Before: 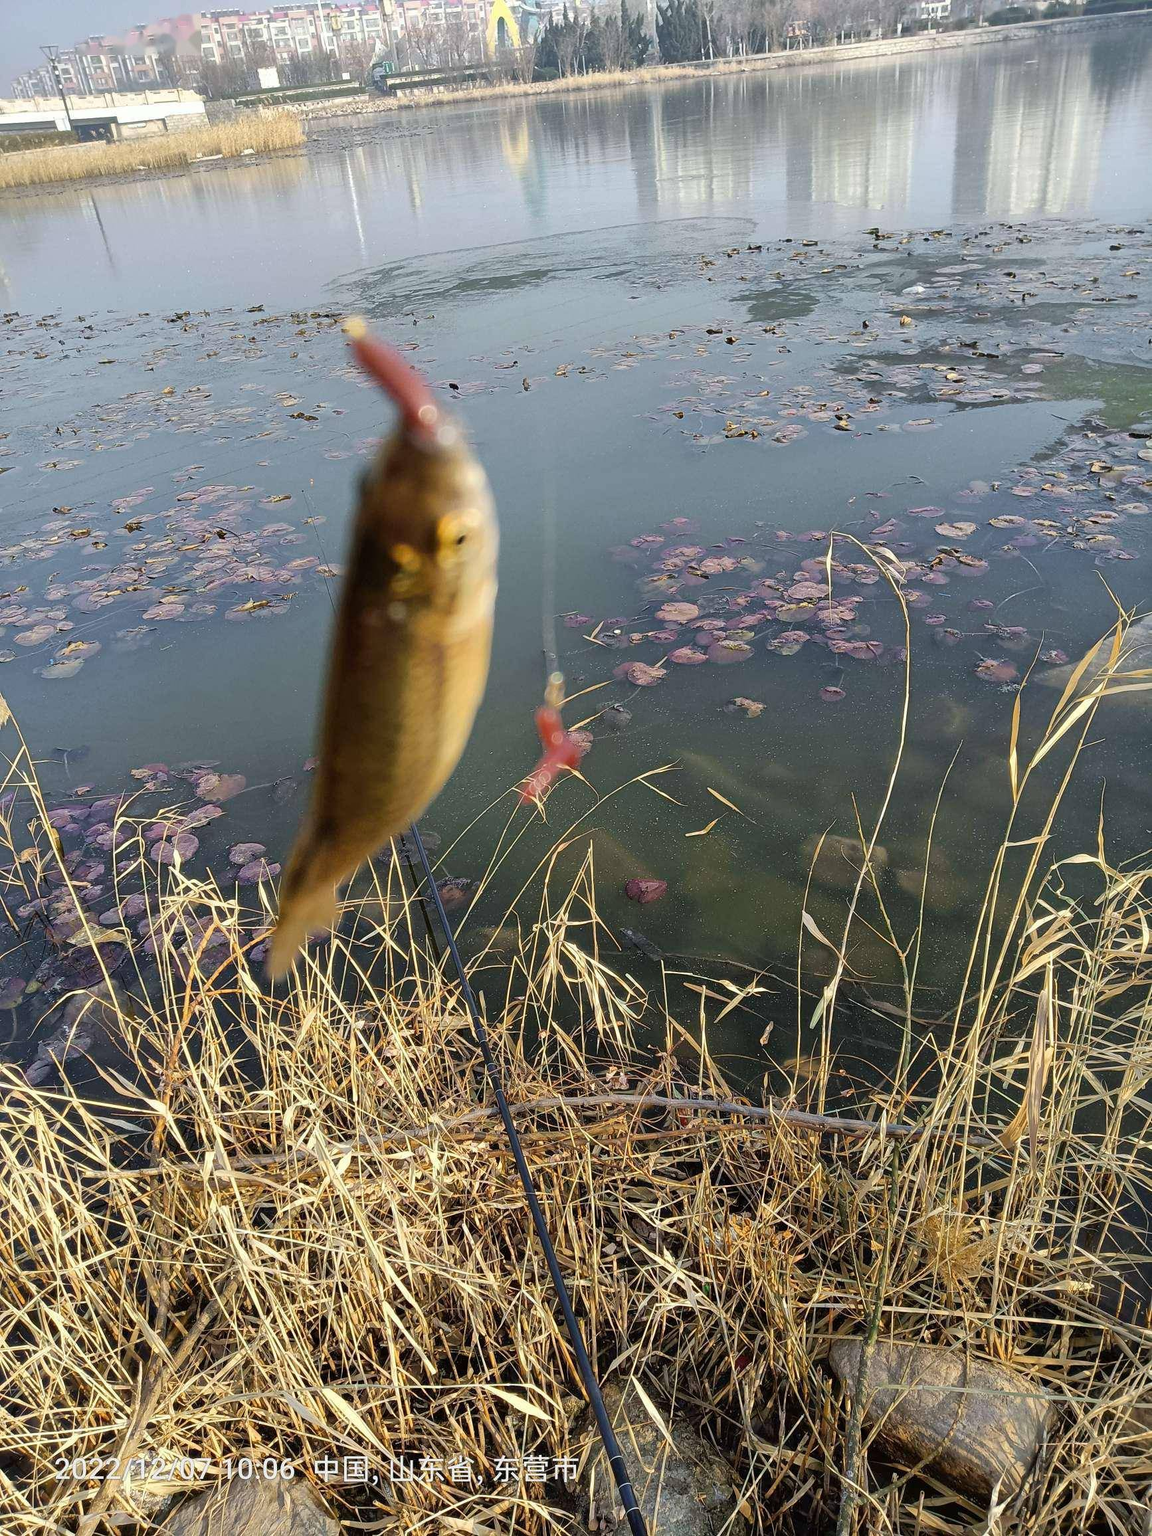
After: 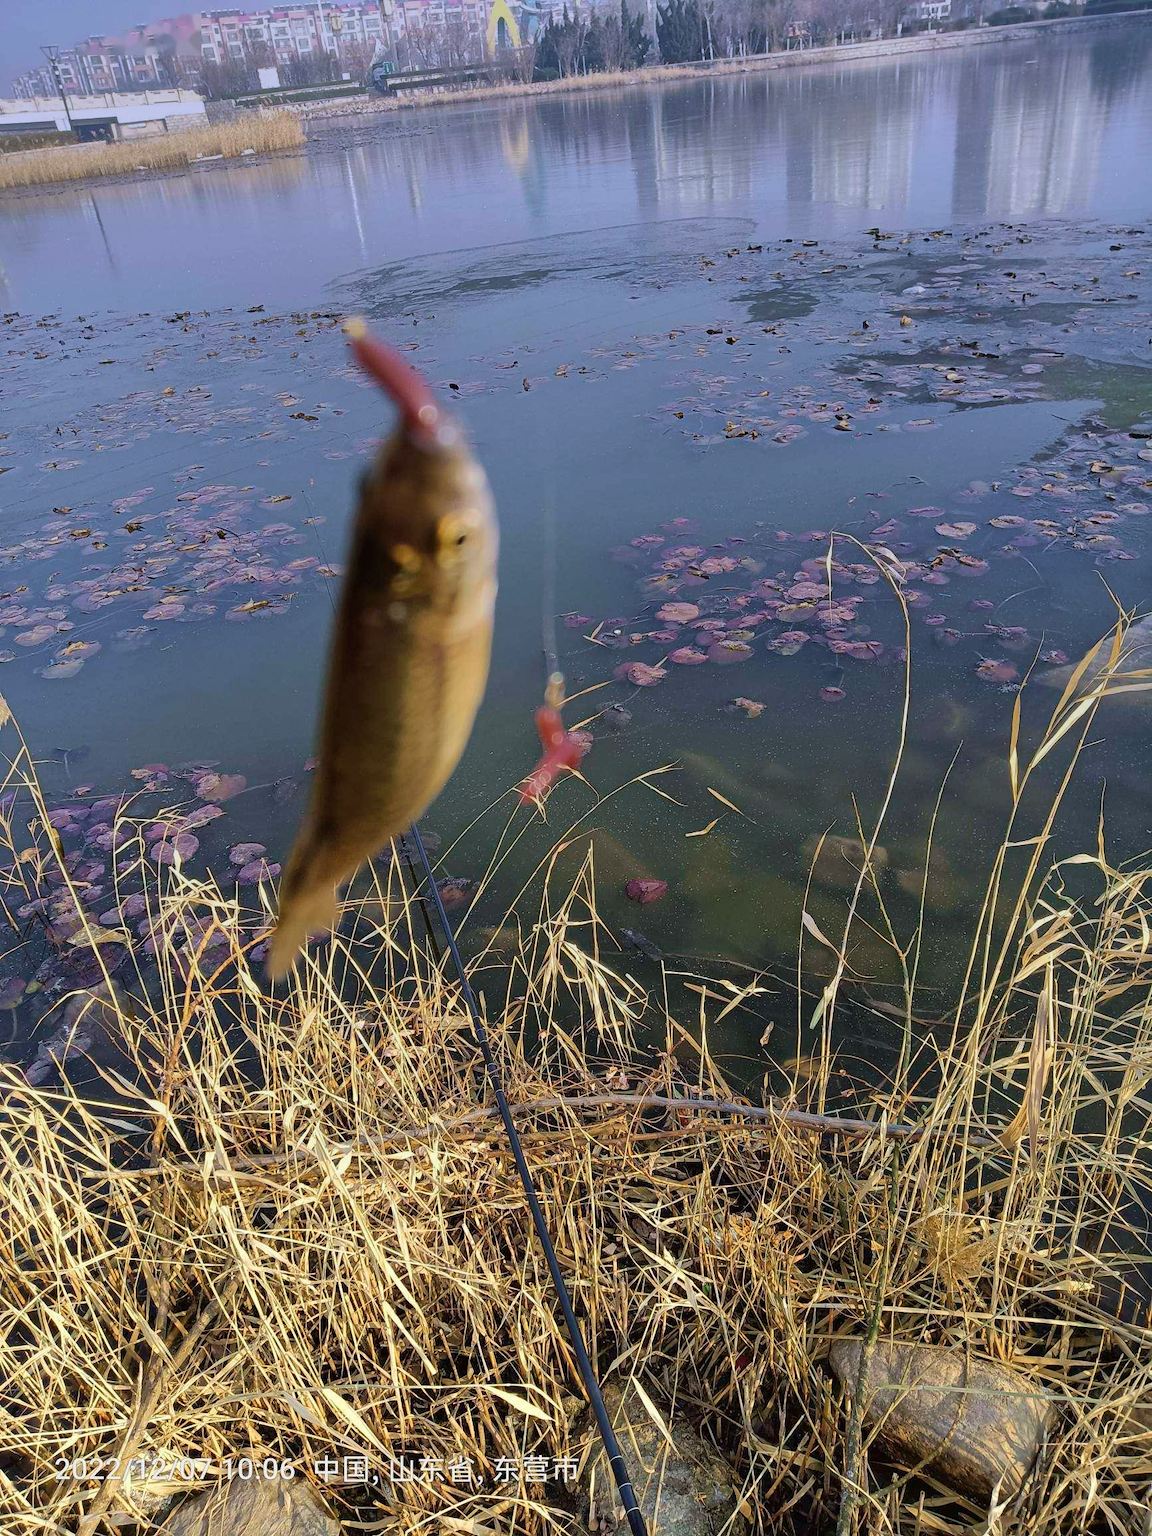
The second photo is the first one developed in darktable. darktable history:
graduated density: hue 238.83°, saturation 50%
levels: levels [0, 0.499, 1]
velvia: on, module defaults
